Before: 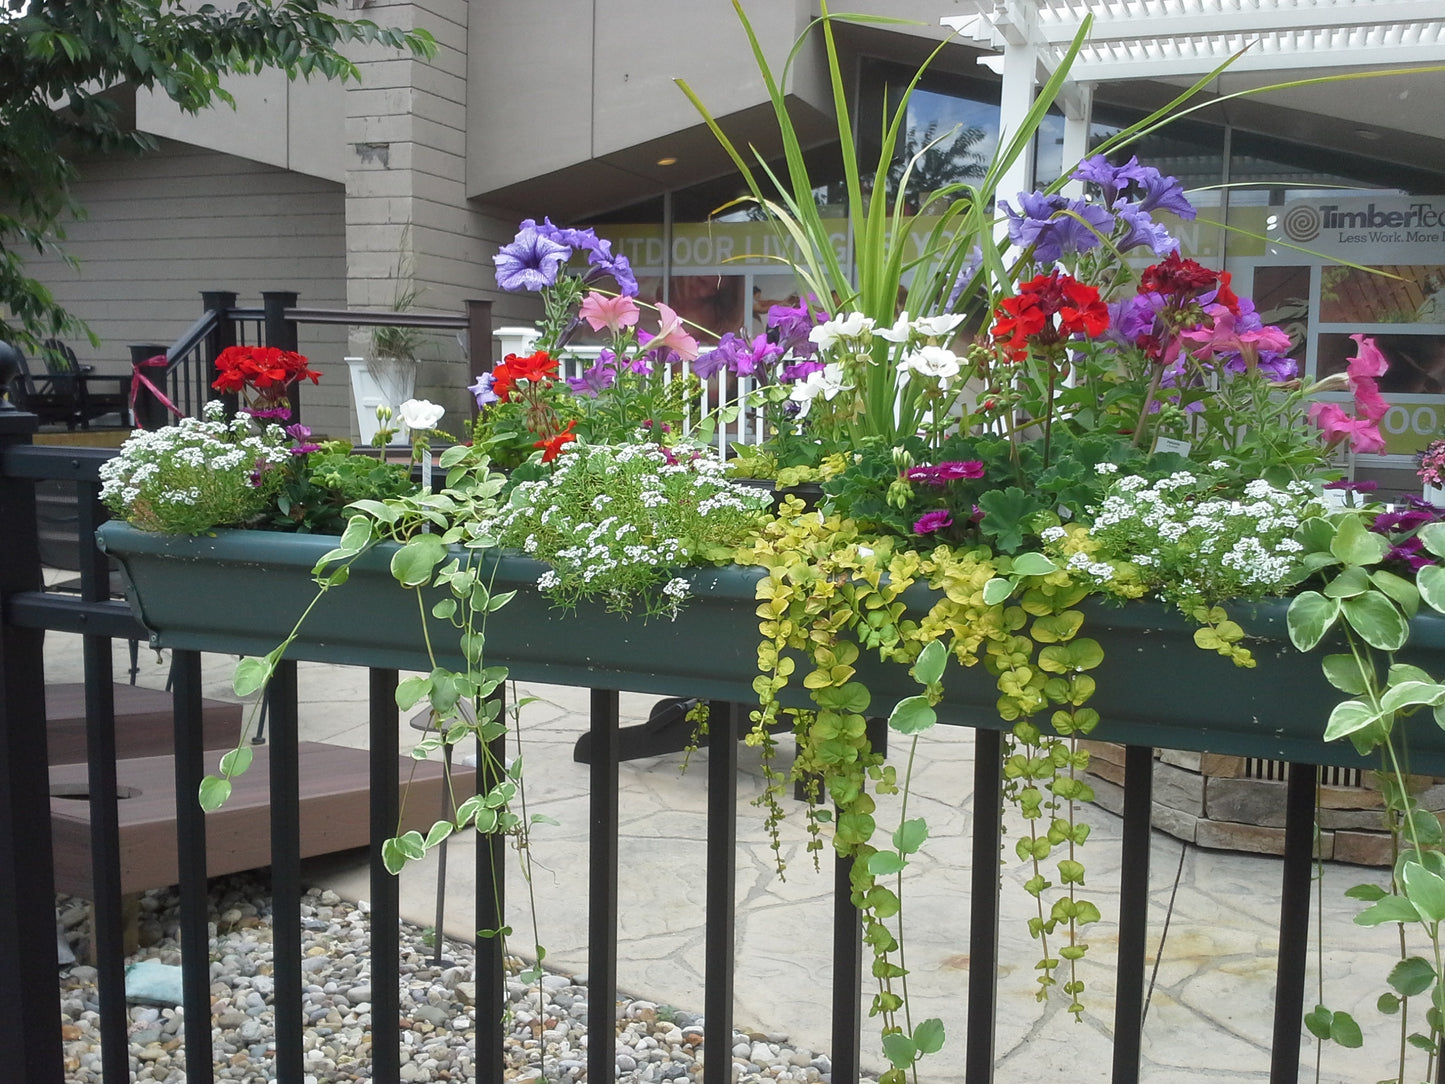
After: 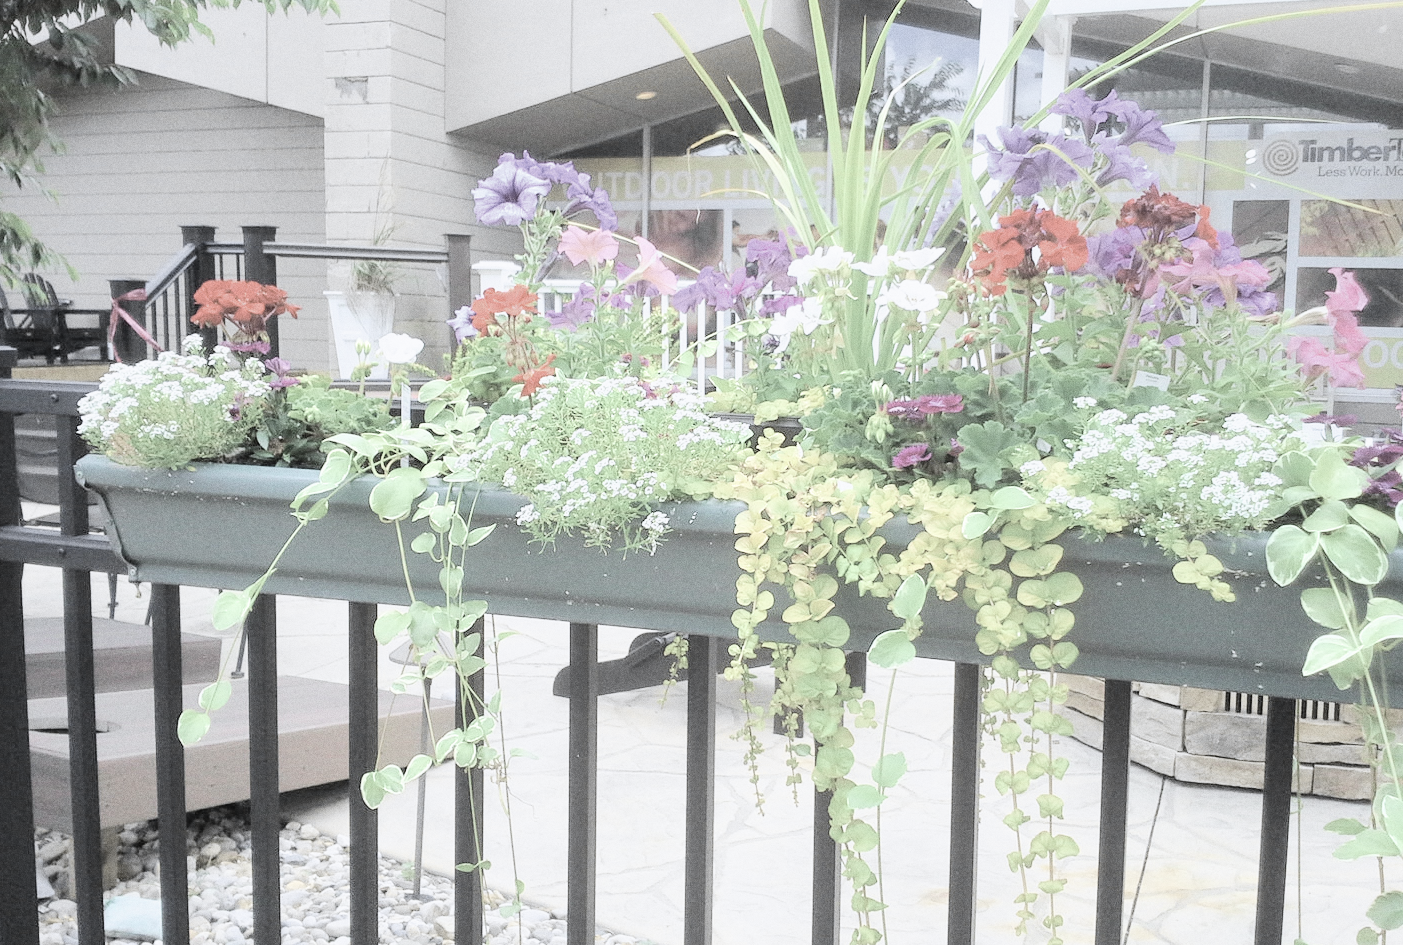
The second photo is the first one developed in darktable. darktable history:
color correction: saturation 0.3
contrast brightness saturation: brightness 0.13
crop: left 1.507%, top 6.147%, right 1.379%, bottom 6.637%
white balance: red 0.984, blue 1.059
exposure: black level correction 0, exposure 1.55 EV, compensate exposure bias true, compensate highlight preservation false
grain: coarseness 0.09 ISO
filmic rgb: black relative exposure -7.65 EV, white relative exposure 4.56 EV, hardness 3.61, color science v6 (2022)
tone curve: curves: ch0 [(0, 0.018) (0.061, 0.041) (0.205, 0.191) (0.289, 0.292) (0.39, 0.424) (0.493, 0.551) (0.666, 0.743) (0.795, 0.841) (1, 0.998)]; ch1 [(0, 0) (0.385, 0.343) (0.439, 0.415) (0.494, 0.498) (0.501, 0.501) (0.51, 0.496) (0.548, 0.554) (0.586, 0.61) (0.684, 0.658) (0.783, 0.804) (1, 1)]; ch2 [(0, 0) (0.304, 0.31) (0.403, 0.399) (0.441, 0.428) (0.47, 0.469) (0.498, 0.496) (0.524, 0.538) (0.566, 0.588) (0.648, 0.665) (0.697, 0.699) (1, 1)], color space Lab, independent channels, preserve colors none
